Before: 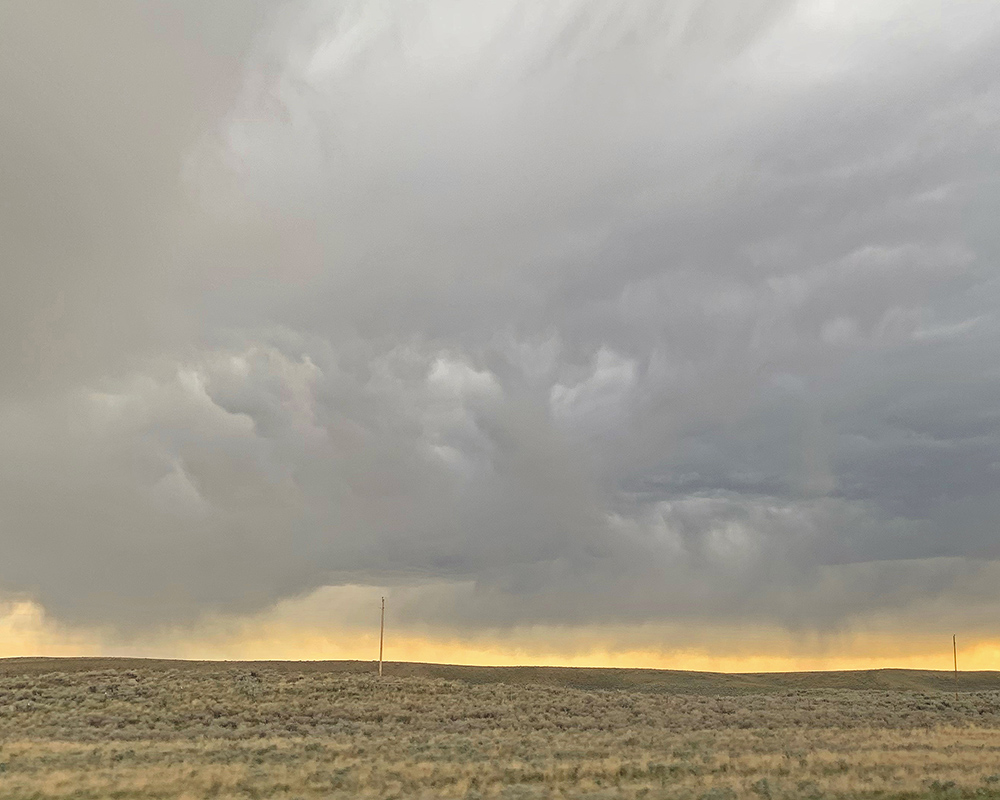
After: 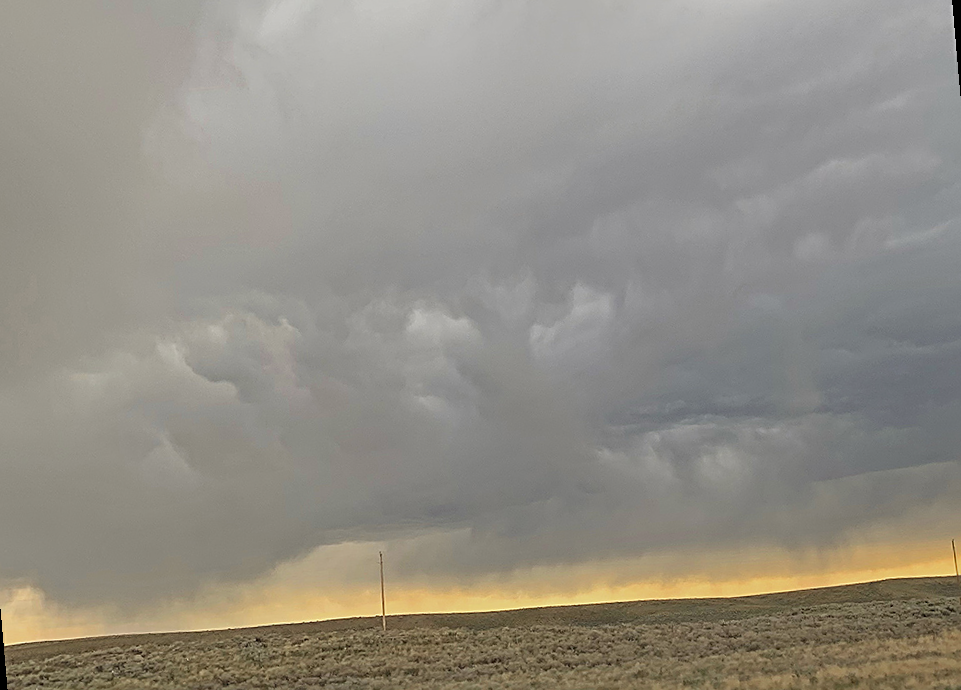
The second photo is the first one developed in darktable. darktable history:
rotate and perspective: rotation -5°, crop left 0.05, crop right 0.952, crop top 0.11, crop bottom 0.89
exposure: exposure -0.293 EV, compensate highlight preservation false
sharpen: on, module defaults
